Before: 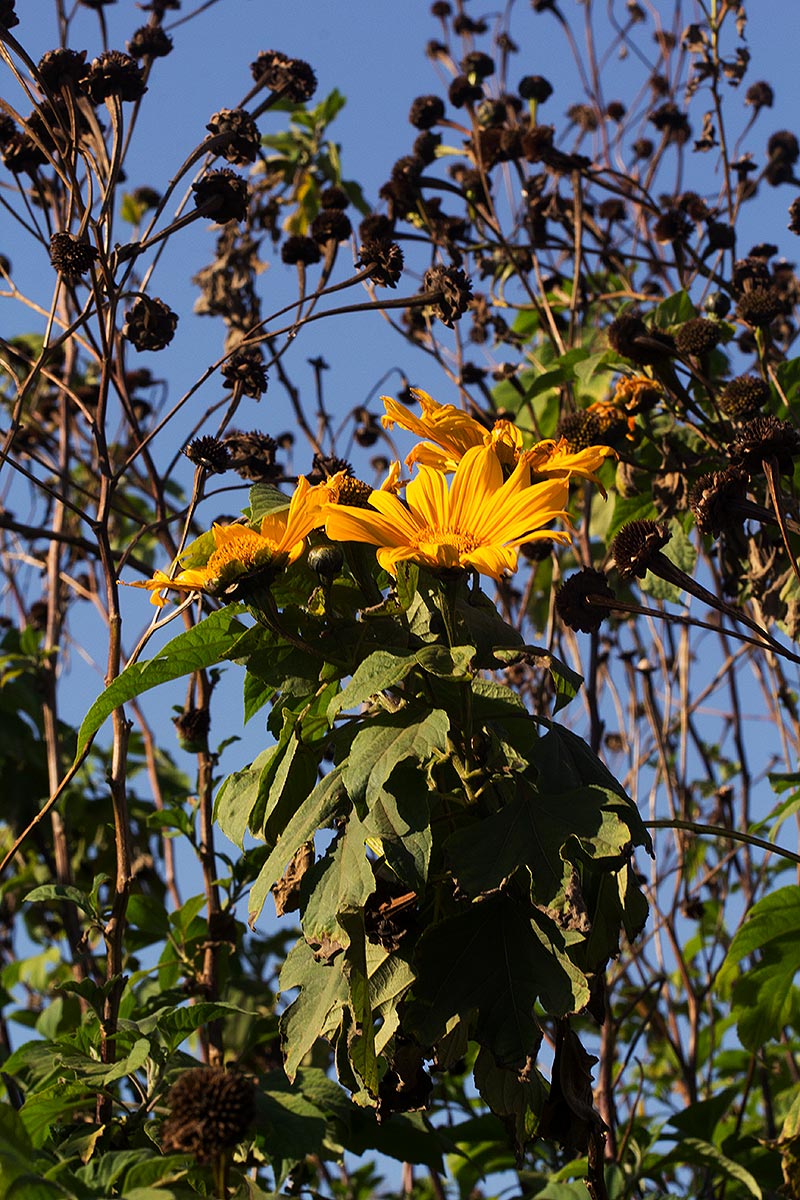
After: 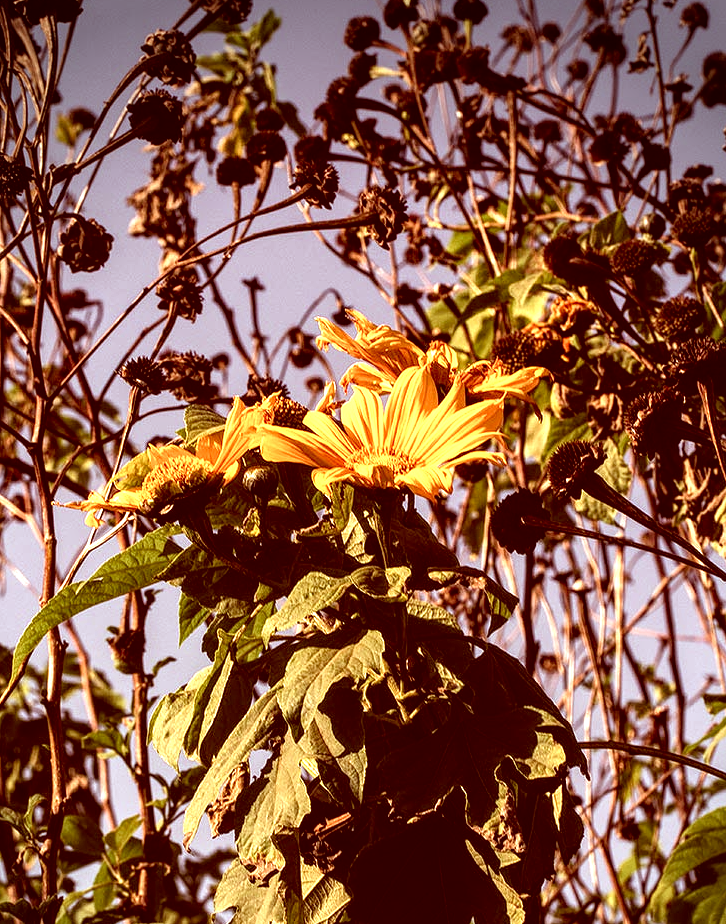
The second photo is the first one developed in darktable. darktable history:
crop: left 8.155%, top 6.611%, bottom 15.385%
color correction: highlights a* 9.03, highlights b* 8.71, shadows a* 40, shadows b* 40, saturation 0.8
exposure: exposure 0.785 EV, compensate highlight preservation false
local contrast: highlights 65%, shadows 54%, detail 169%, midtone range 0.514
vignetting: brightness -0.629, saturation -0.007, center (-0.028, 0.239)
white balance: red 1.029, blue 0.92
